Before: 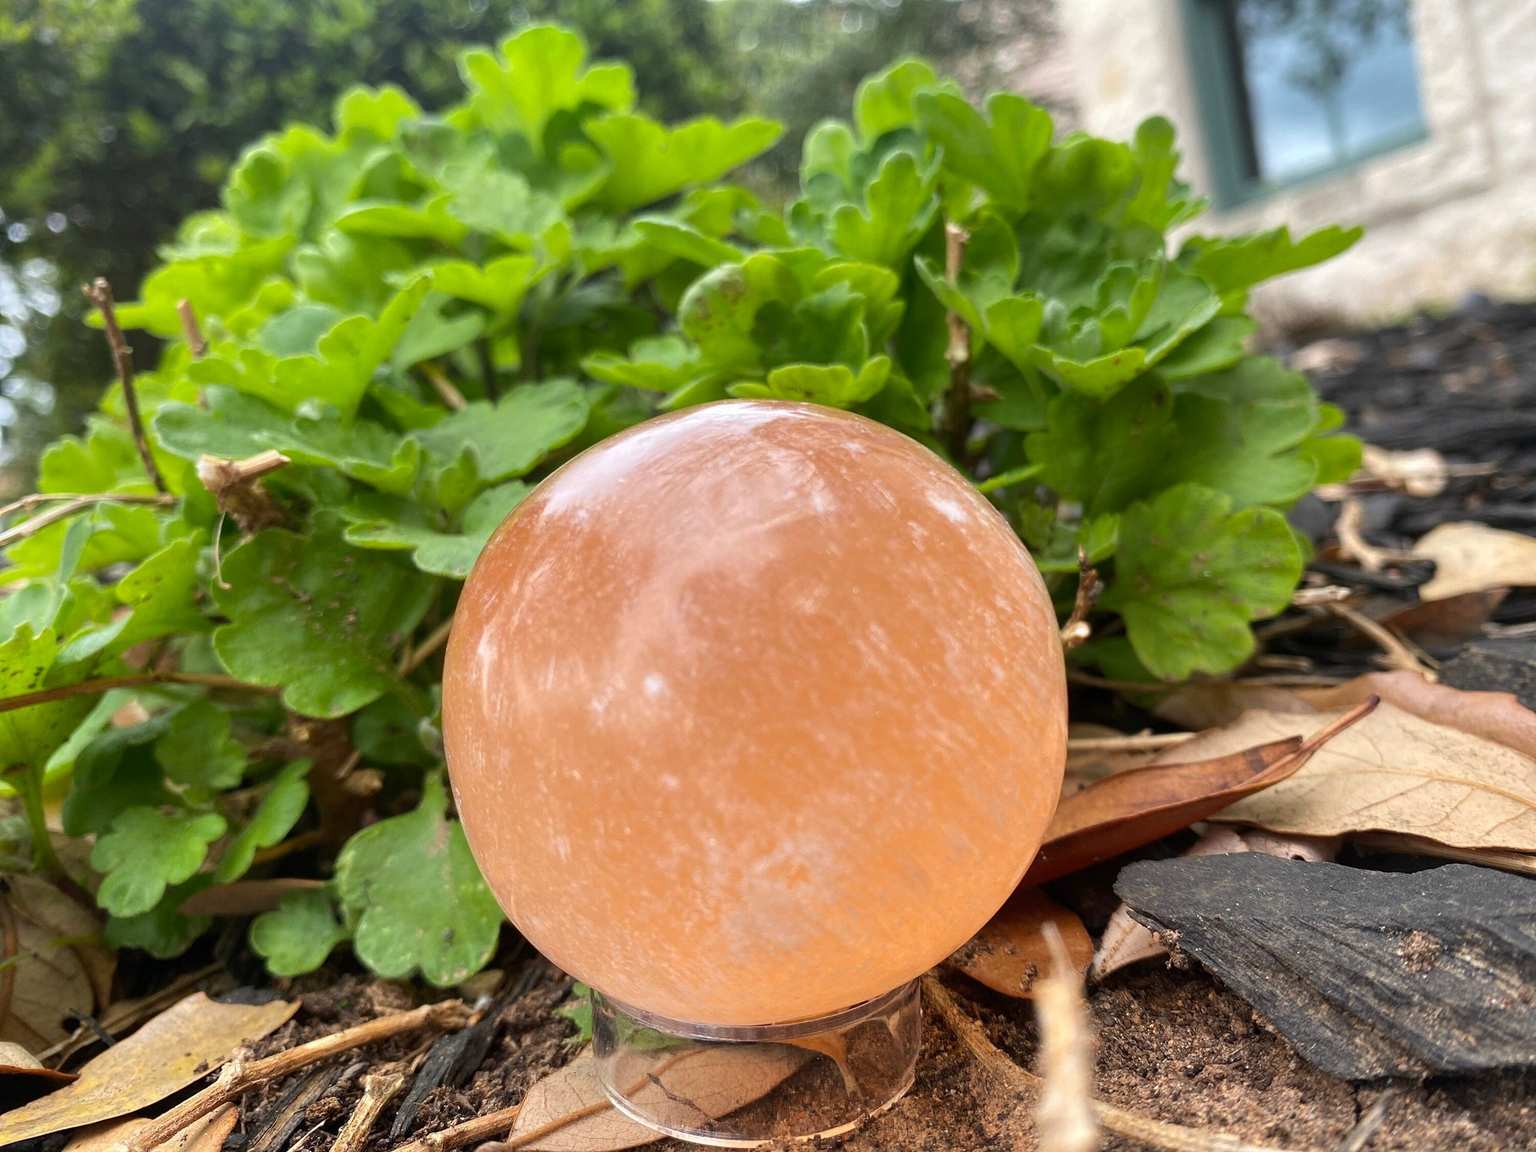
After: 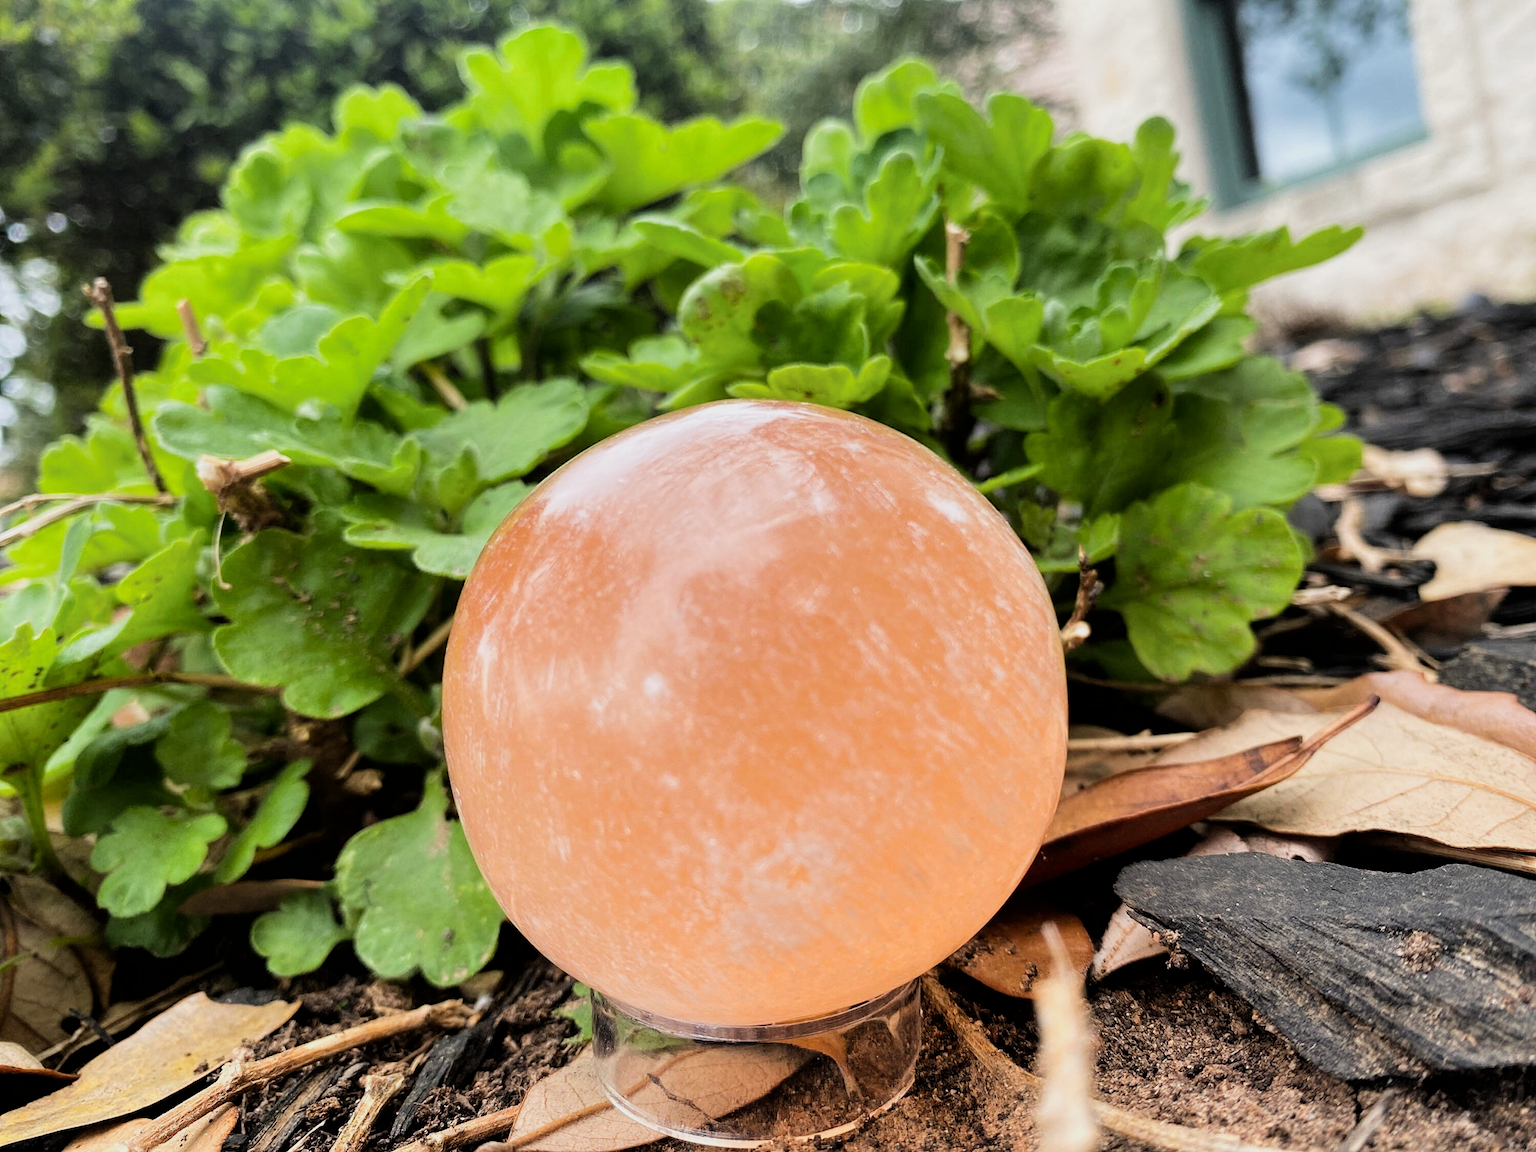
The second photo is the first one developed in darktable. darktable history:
exposure: exposure 0.226 EV, compensate exposure bias true, compensate highlight preservation false
filmic rgb: black relative exposure -5.15 EV, white relative exposure 3.95 EV, hardness 2.88, contrast 1.297, highlights saturation mix -31.33%
